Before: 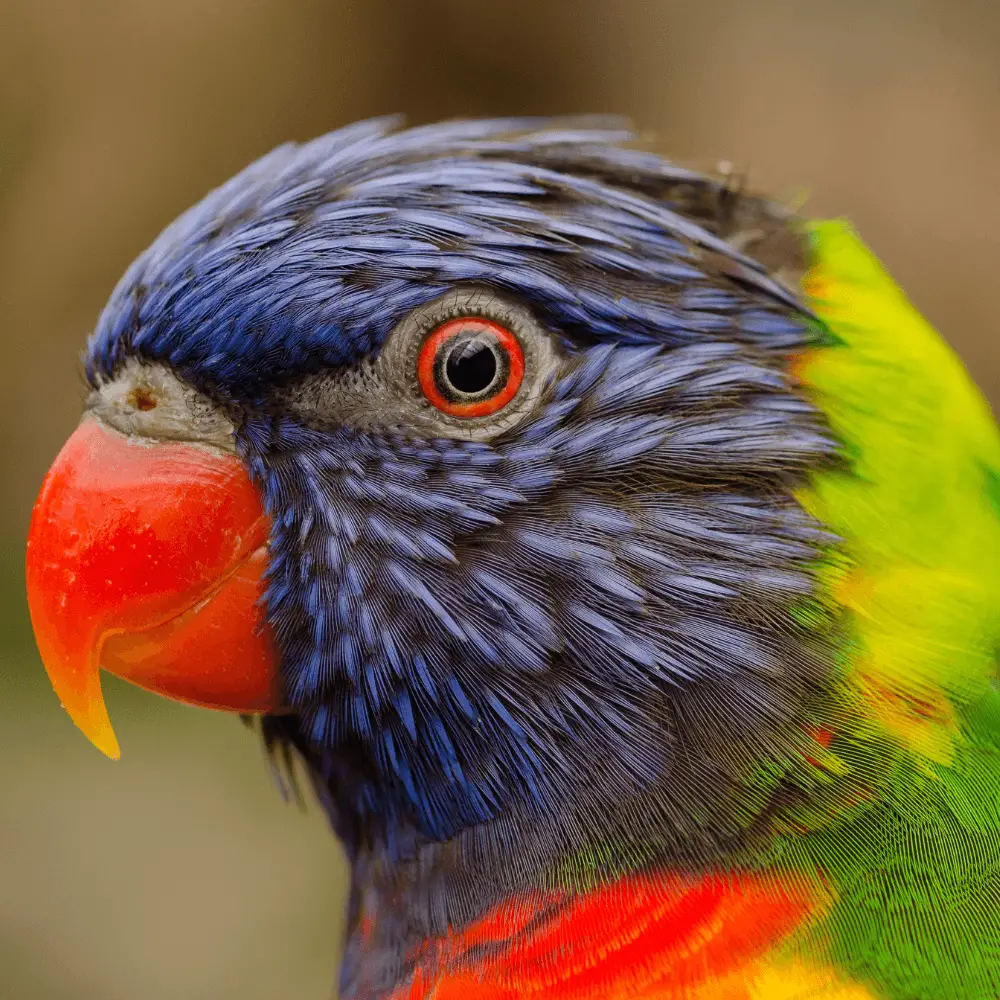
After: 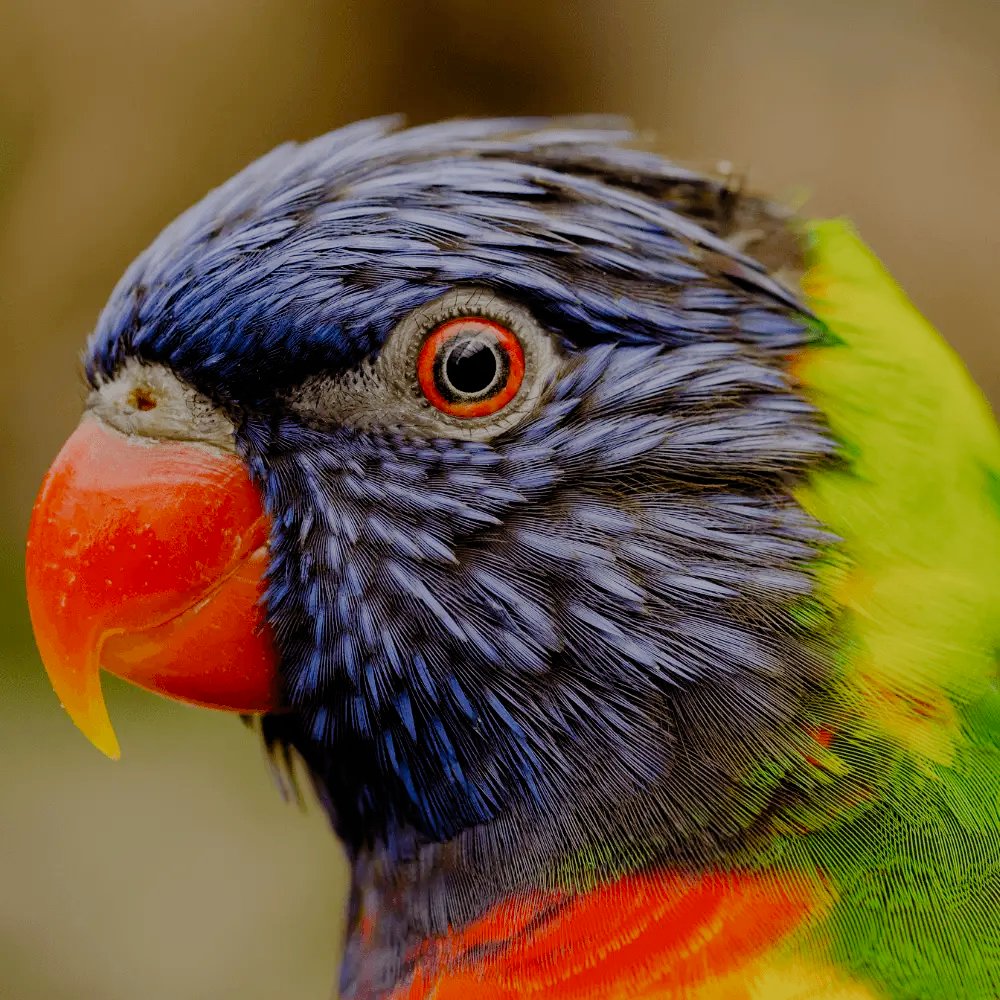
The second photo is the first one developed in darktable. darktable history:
filmic rgb: black relative exposure -6.12 EV, white relative exposure 6.94 EV, hardness 2.24, preserve chrominance no, color science v5 (2021)
